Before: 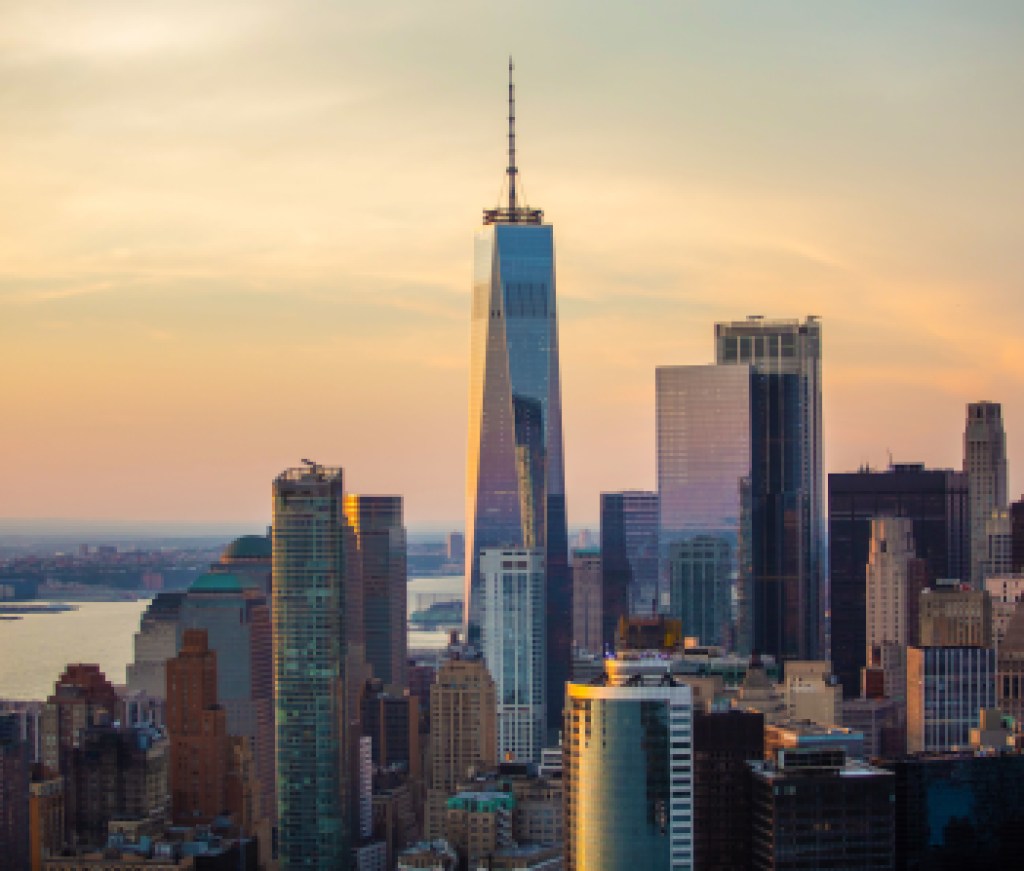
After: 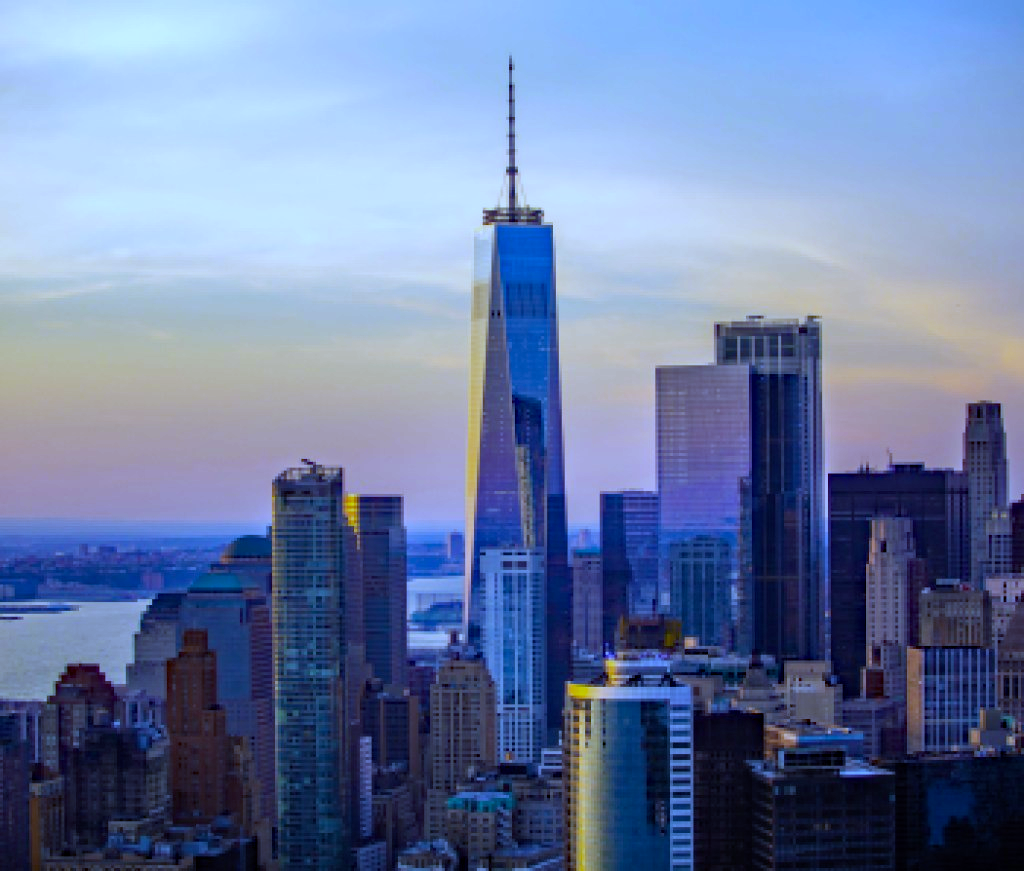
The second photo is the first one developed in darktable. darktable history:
white balance: red 0.766, blue 1.537
haze removal: strength 0.5, distance 0.43, compatibility mode true, adaptive false
